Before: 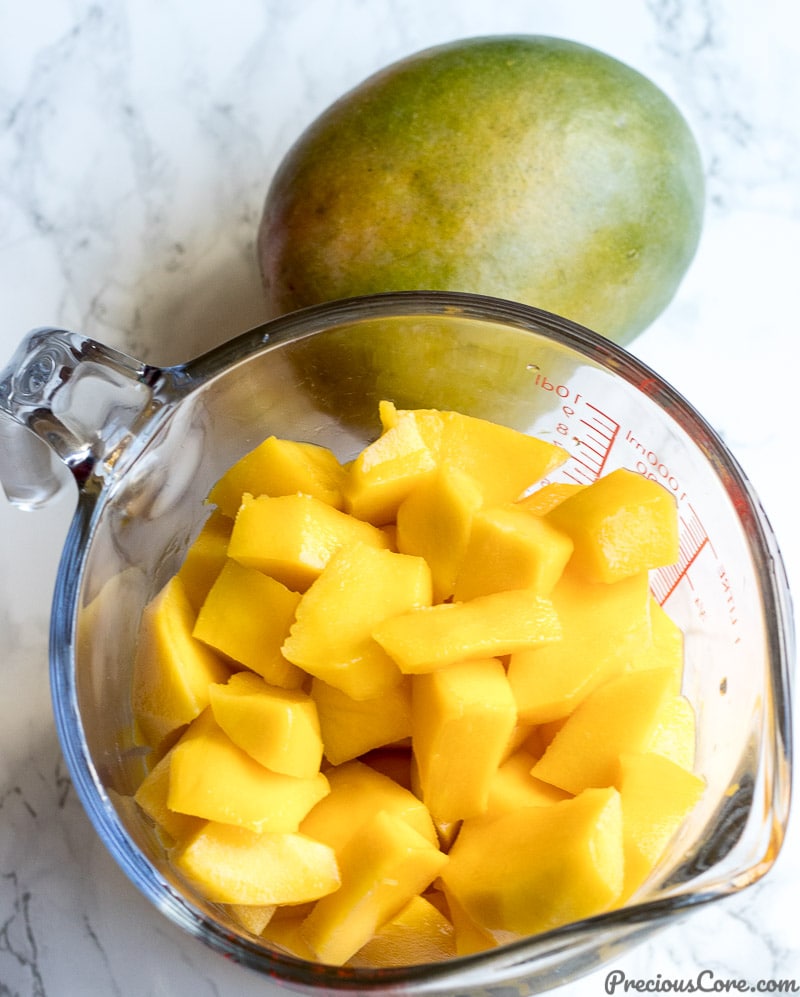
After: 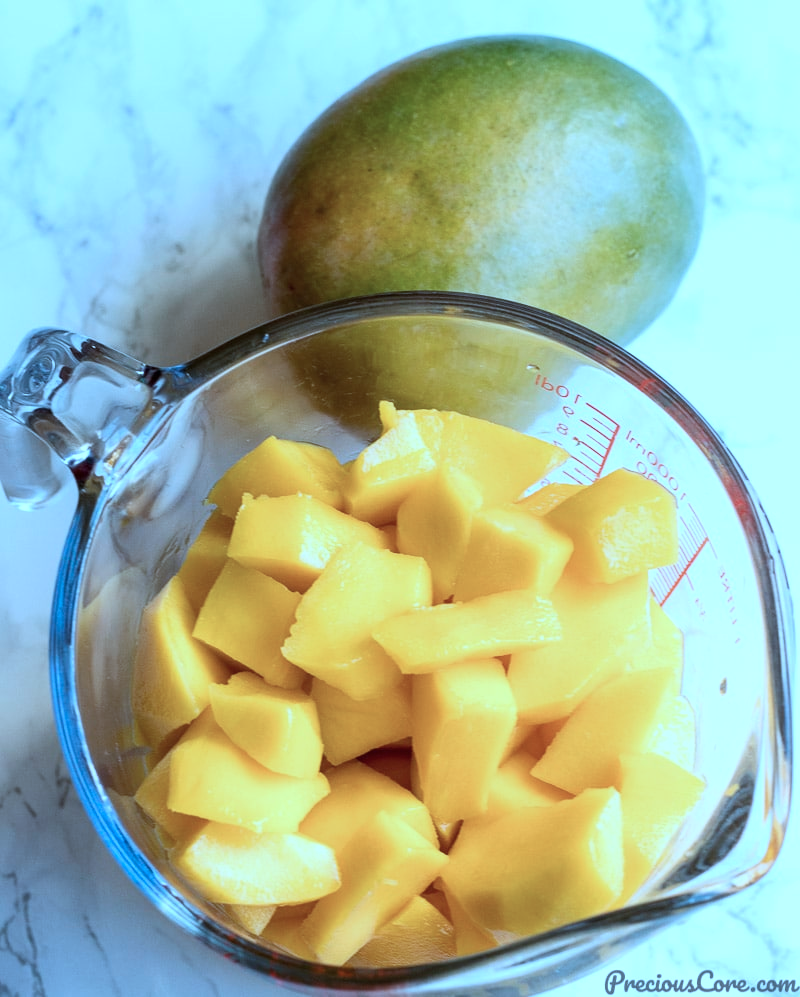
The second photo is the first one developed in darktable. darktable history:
color correction: highlights a* -9.64, highlights b* -21.87
color calibration: x 0.372, y 0.386, temperature 4283.78 K
